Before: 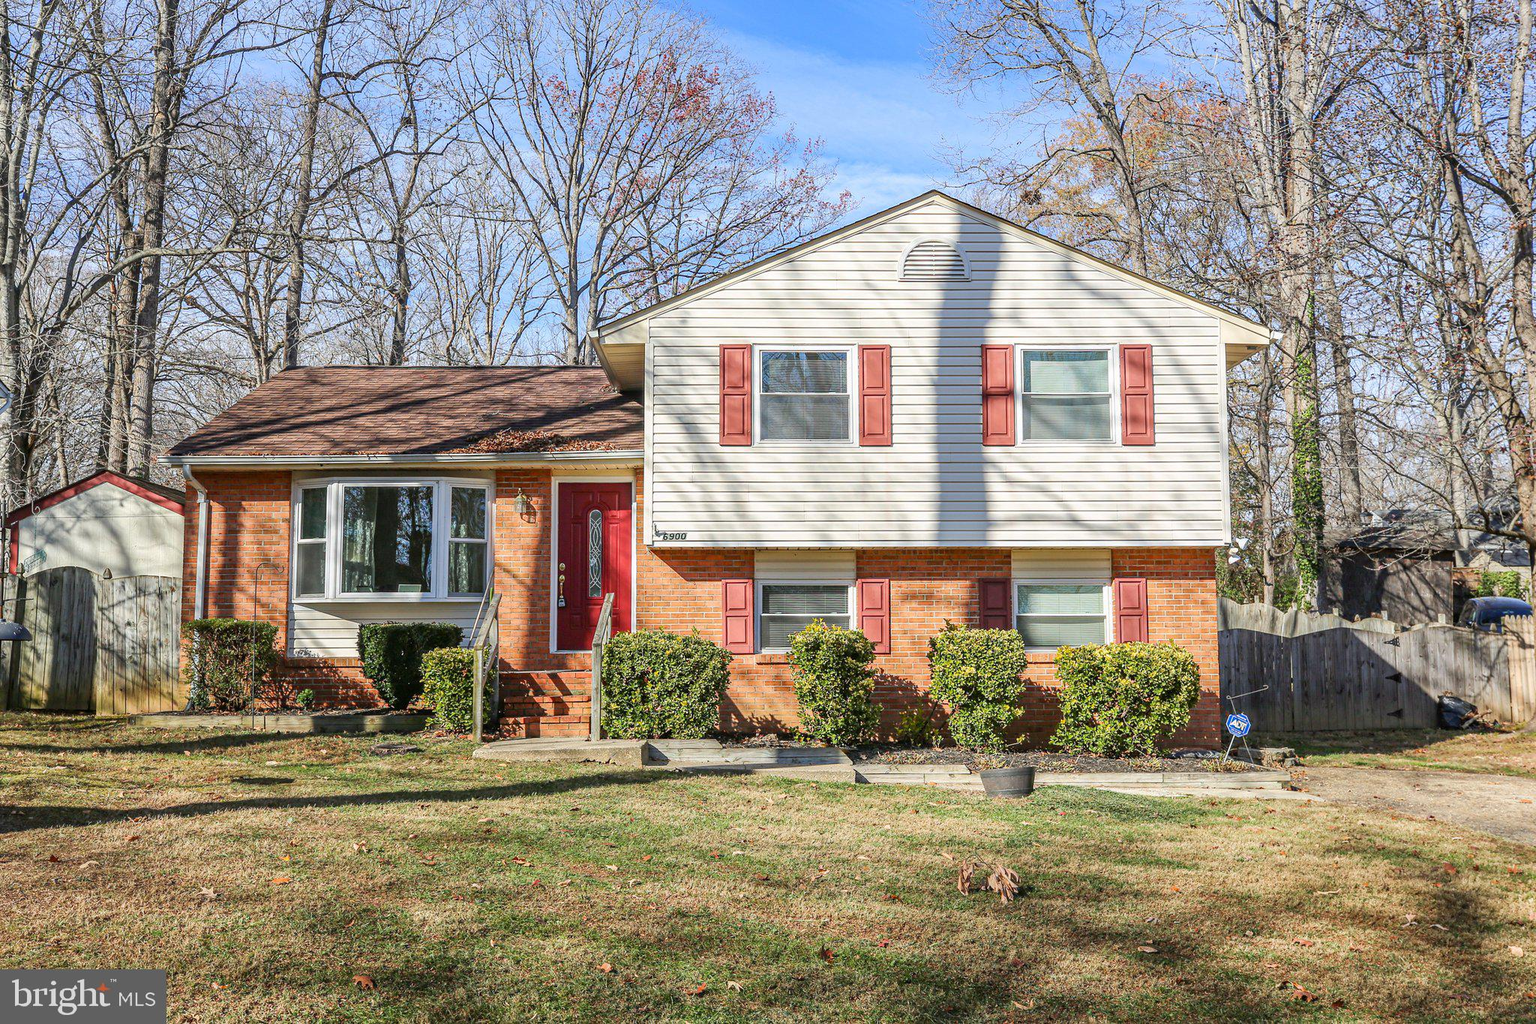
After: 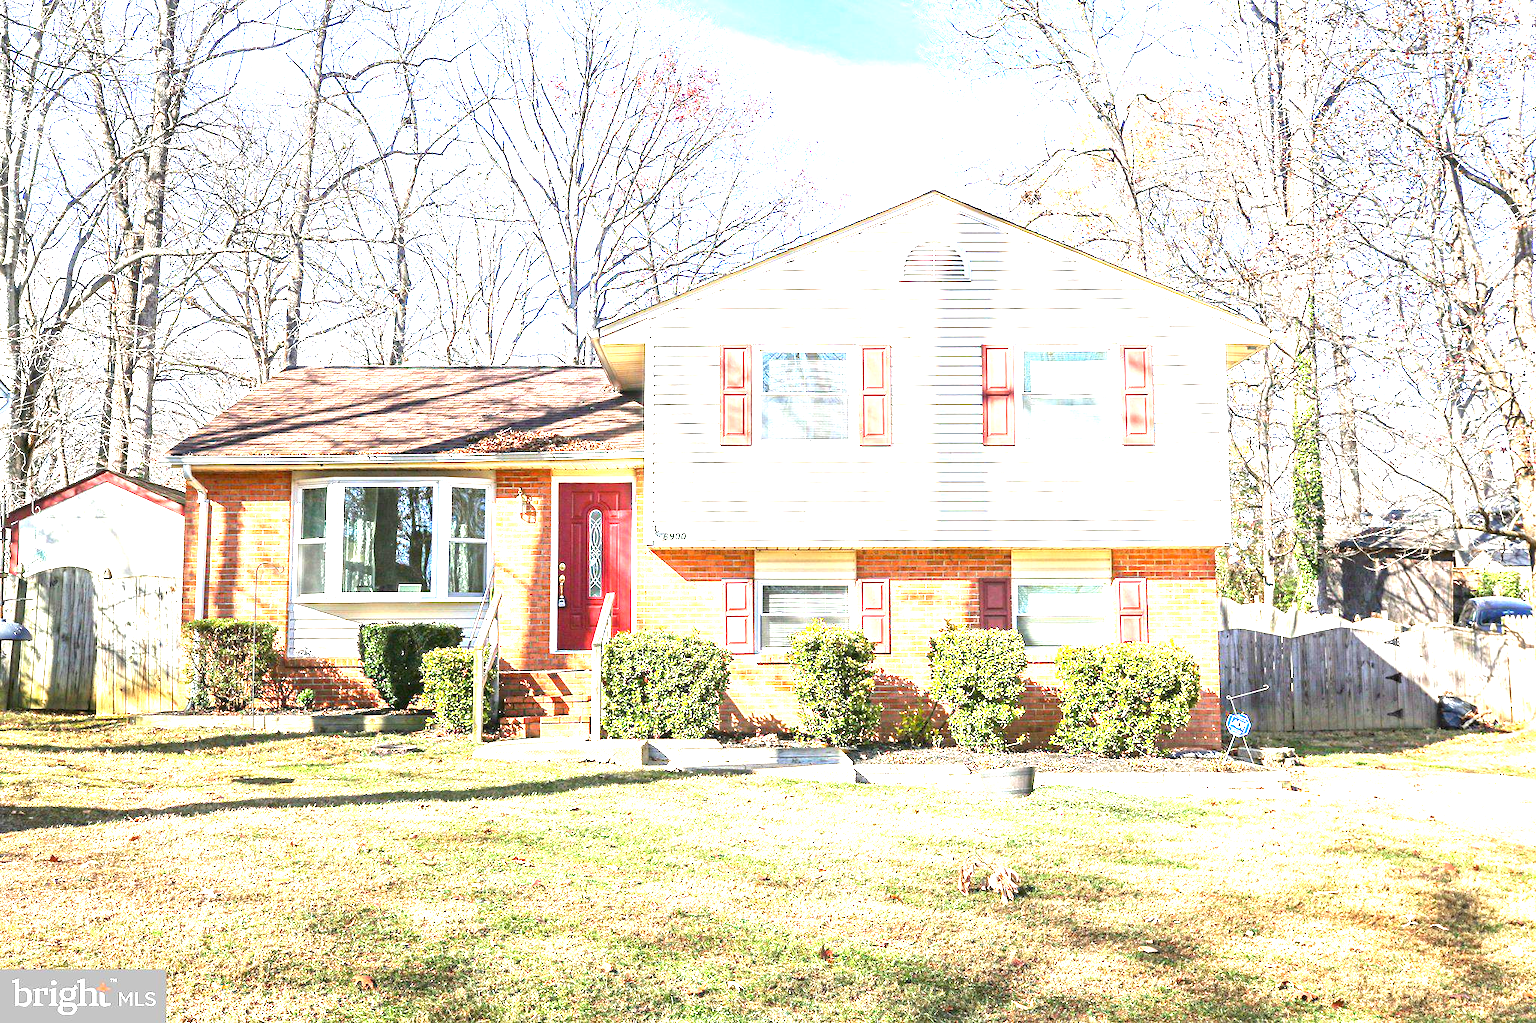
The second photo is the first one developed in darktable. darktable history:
exposure: exposure 2.256 EV, compensate highlight preservation false
